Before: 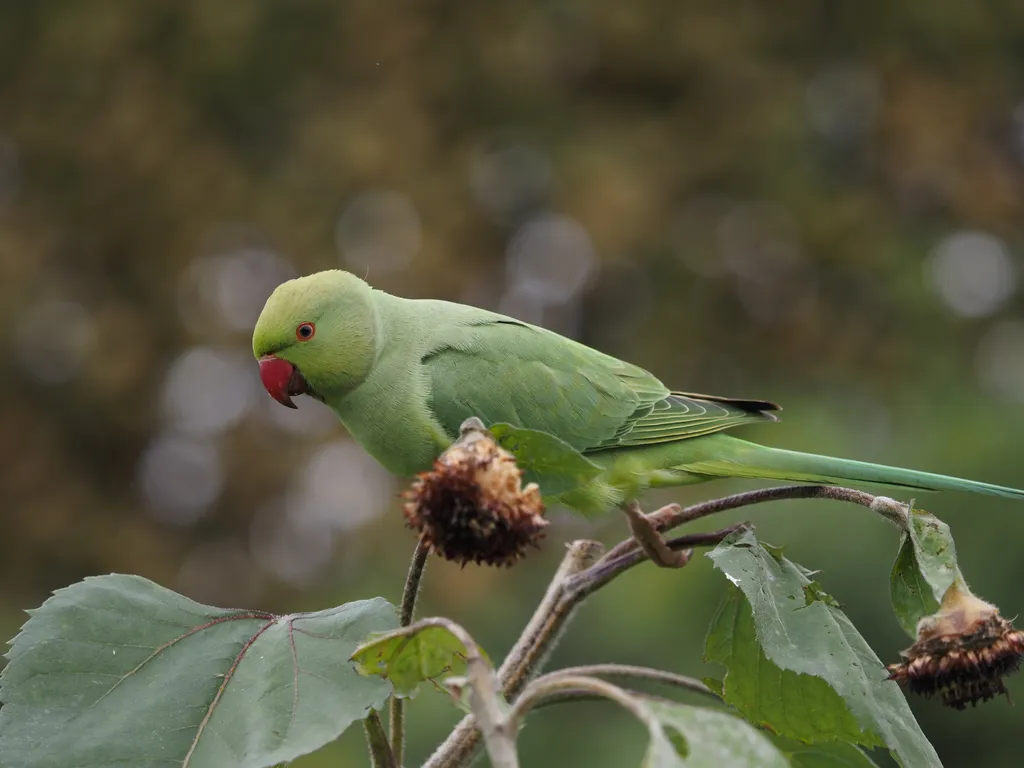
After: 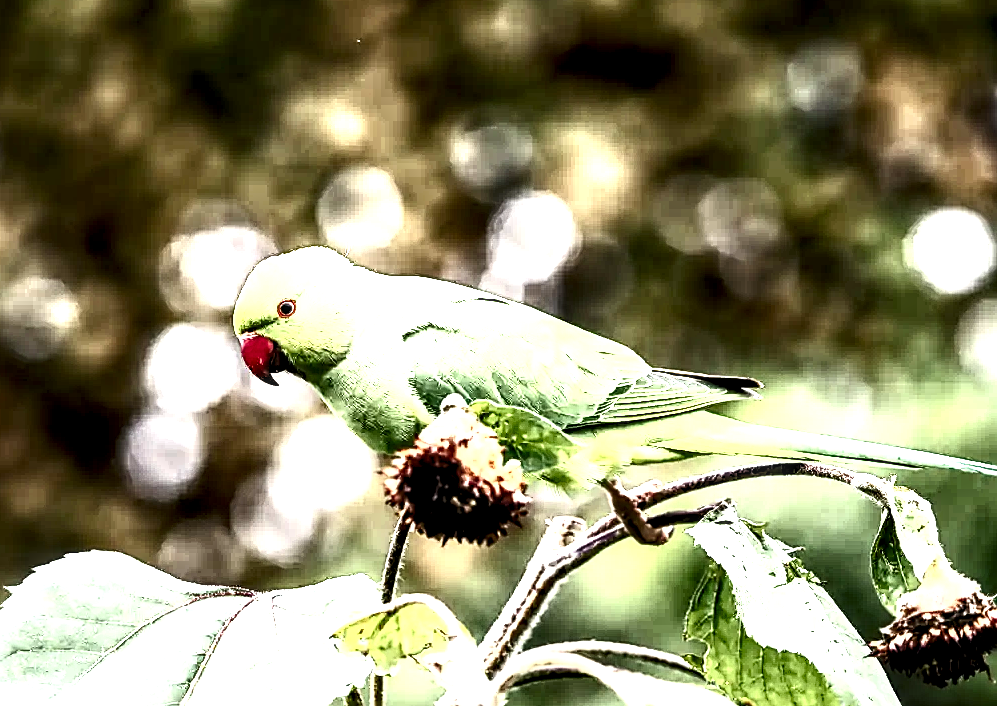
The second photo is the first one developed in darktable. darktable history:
exposure: exposure 0.774 EV, compensate highlight preservation false
levels: levels [0.044, 0.416, 0.908]
crop: left 1.866%, top 3.065%, right 0.768%, bottom 4.958%
local contrast: detail 205%
contrast brightness saturation: contrast 0.948, brightness 0.2
tone equalizer: -8 EV -0.428 EV, -7 EV -0.363 EV, -6 EV -0.319 EV, -5 EV -0.2 EV, -3 EV 0.242 EV, -2 EV 0.324 EV, -1 EV 0.393 EV, +0 EV 0.439 EV, edges refinement/feathering 500, mask exposure compensation -1.57 EV, preserve details no
sharpen: on, module defaults
